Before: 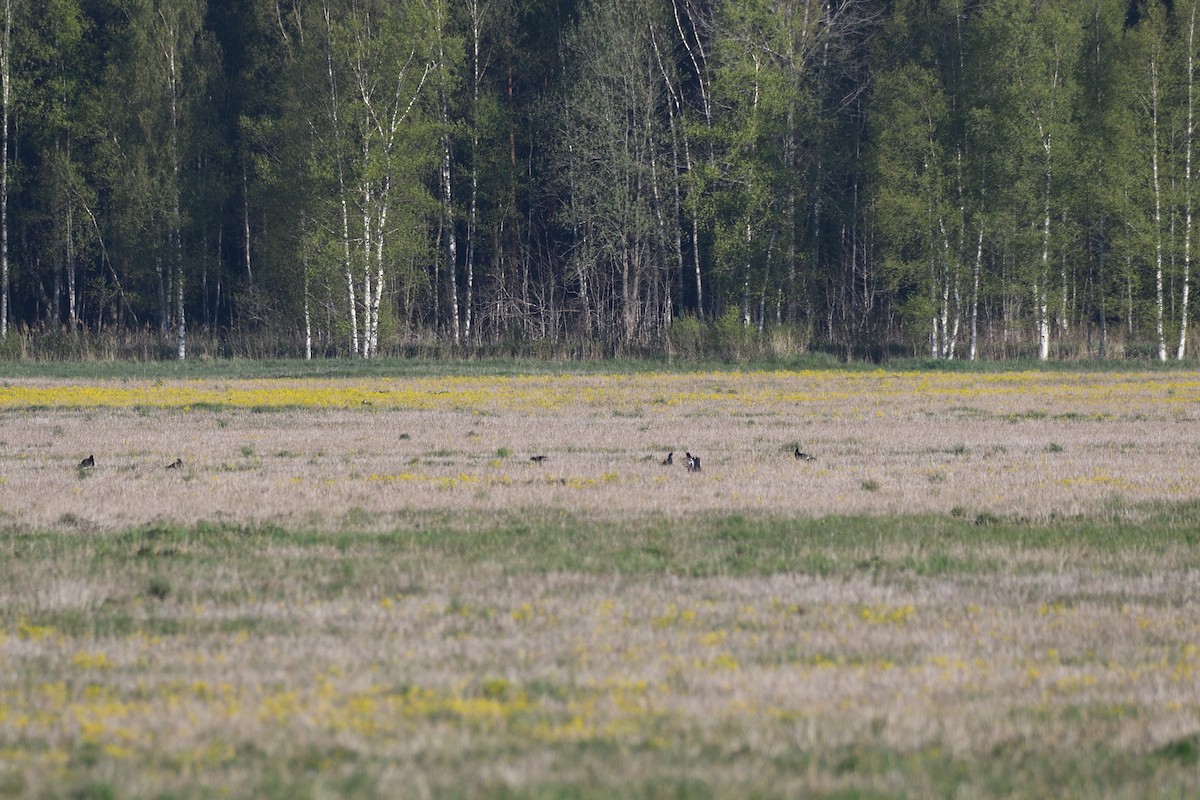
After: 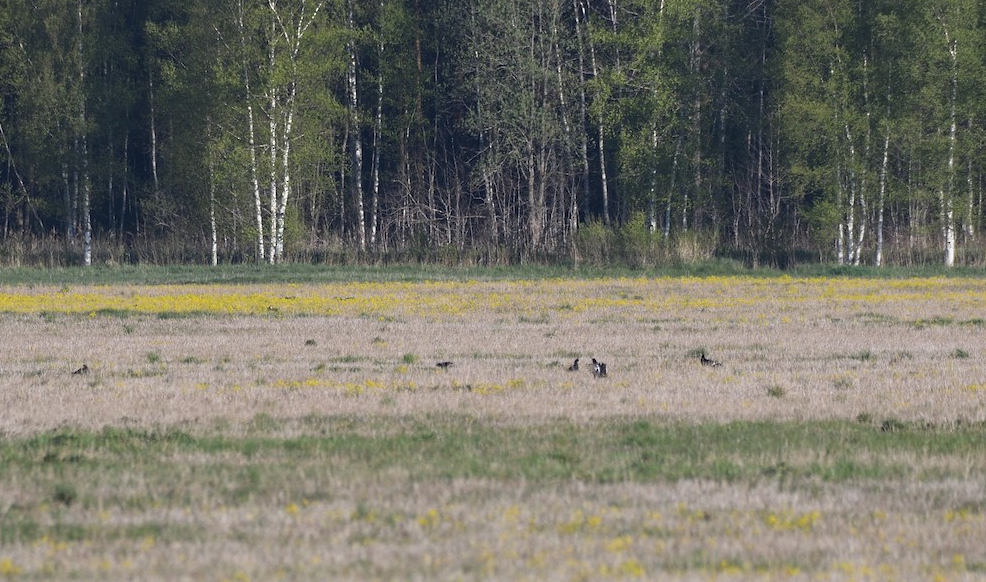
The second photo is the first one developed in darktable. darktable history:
crop: left 7.854%, top 11.781%, right 9.92%, bottom 15.423%
